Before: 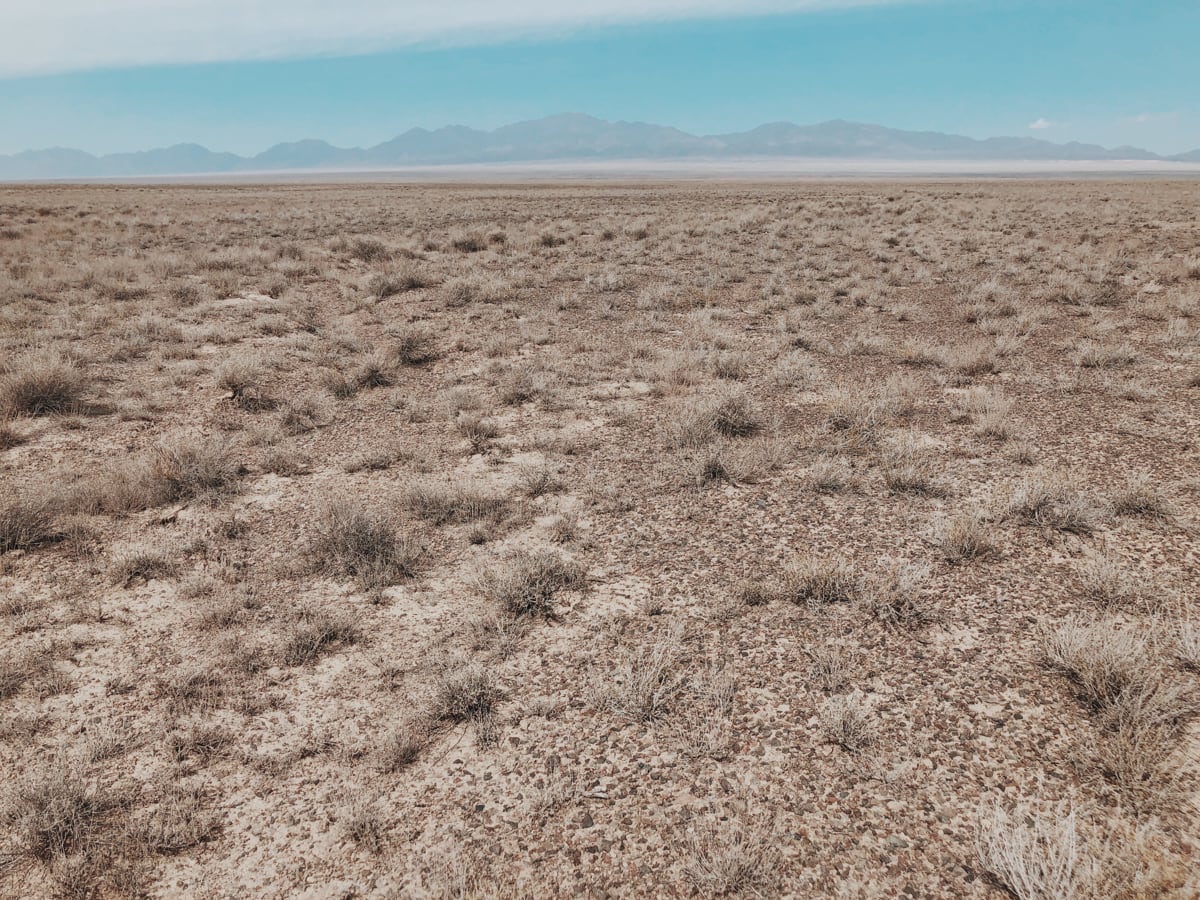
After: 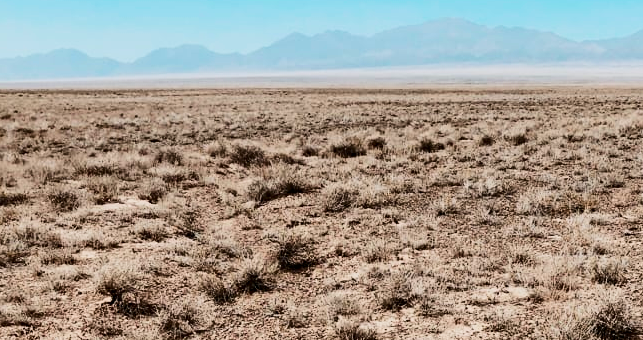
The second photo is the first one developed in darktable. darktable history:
crop: left 10.121%, top 10.631%, right 36.218%, bottom 51.526%
contrast brightness saturation: contrast 0.32, brightness -0.08, saturation 0.17
color balance rgb: perceptual saturation grading › global saturation 20%, global vibrance 20%
filmic rgb: black relative exposure -5 EV, hardness 2.88, contrast 1.4, highlights saturation mix -30%
